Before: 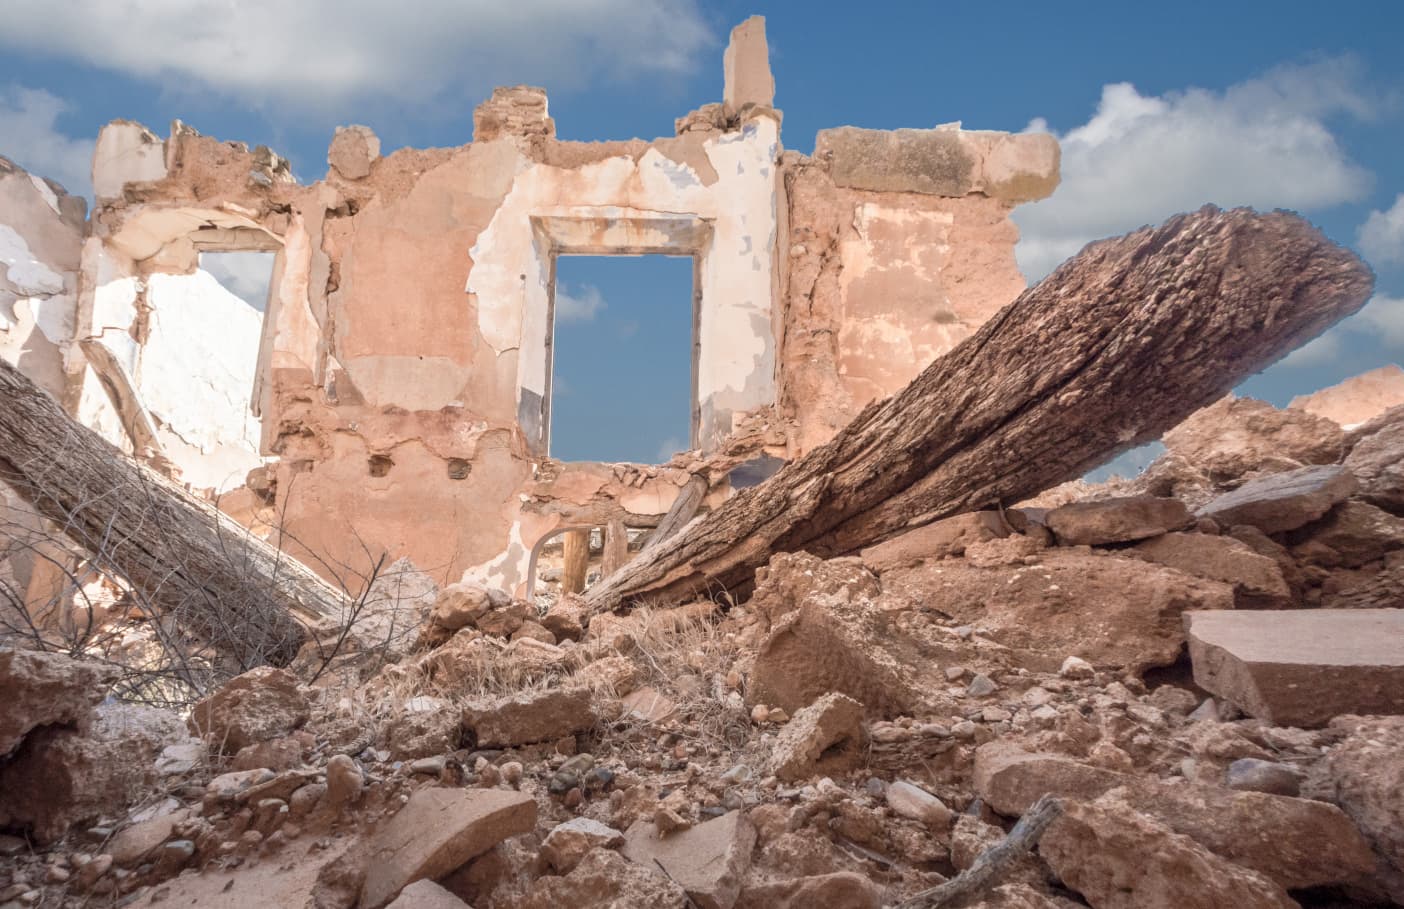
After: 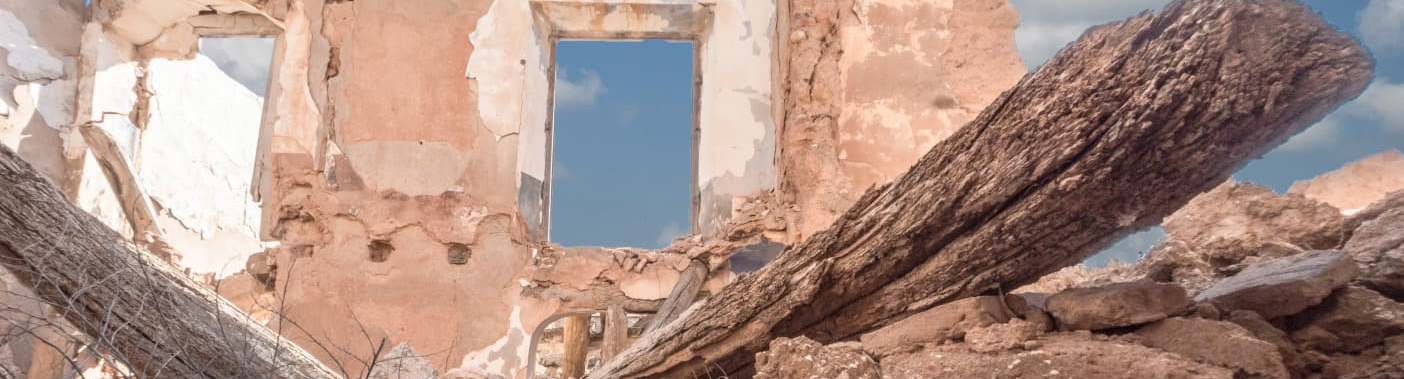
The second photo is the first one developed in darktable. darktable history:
crop and rotate: top 23.677%, bottom 34.581%
